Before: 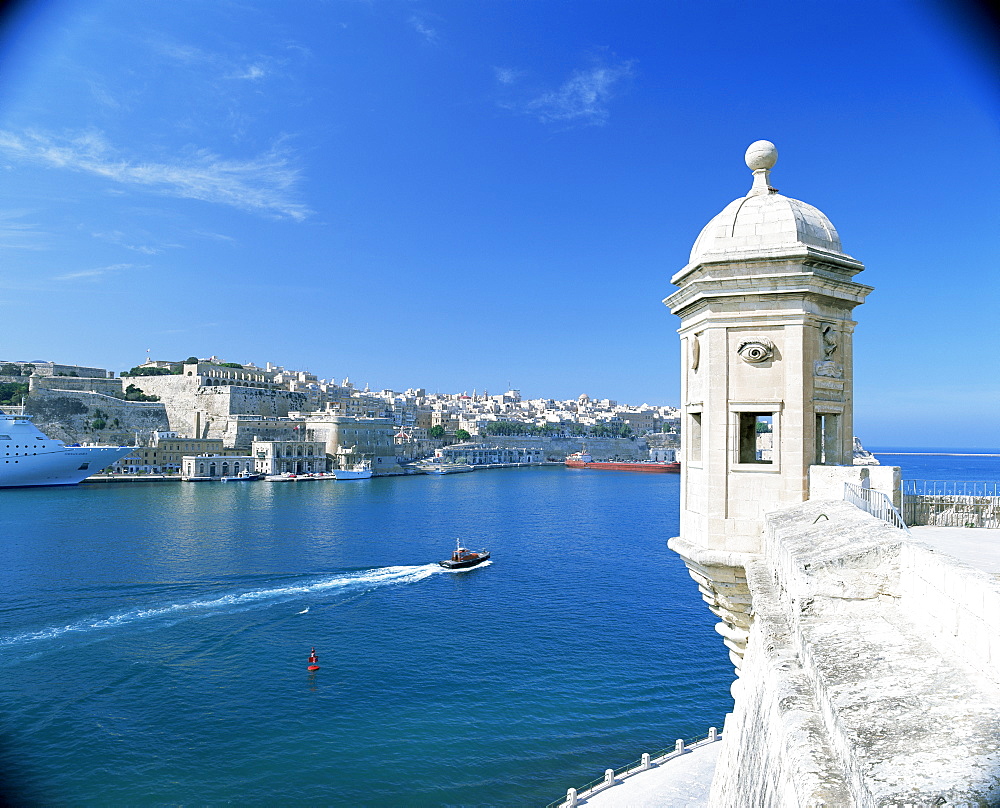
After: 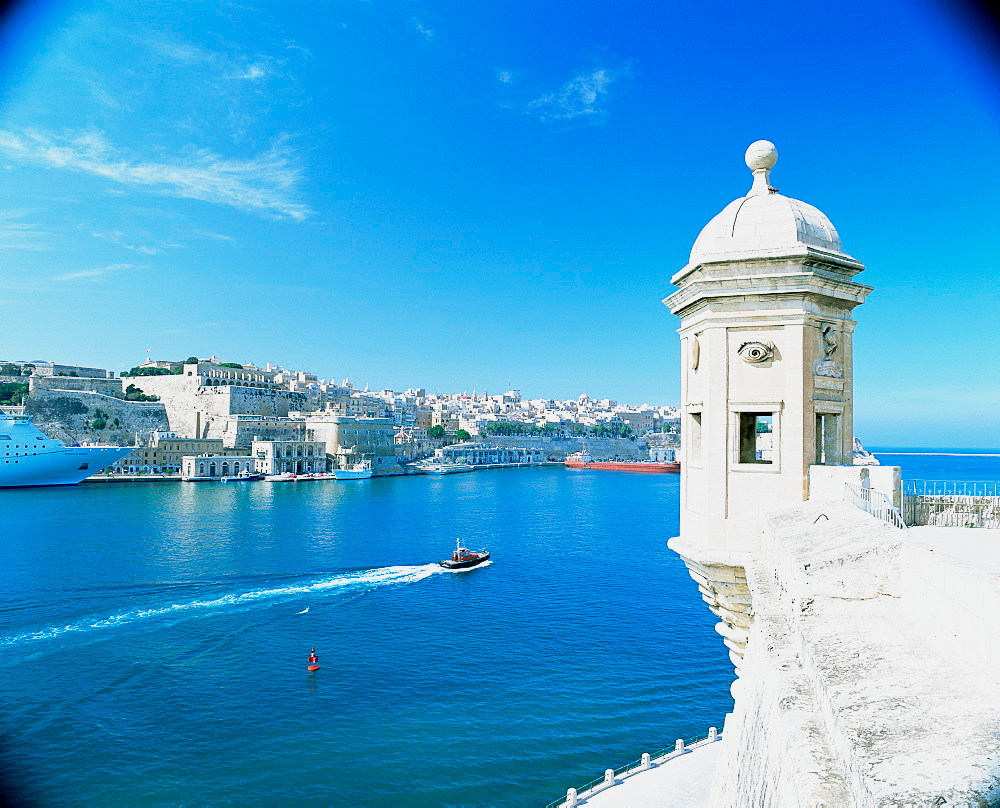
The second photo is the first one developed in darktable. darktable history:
base curve: curves: ch0 [(0, 0) (0.088, 0.125) (0.176, 0.251) (0.354, 0.501) (0.613, 0.749) (1, 0.877)], preserve colors none
color correction: highlights a* -0.235, highlights b* -0.091
